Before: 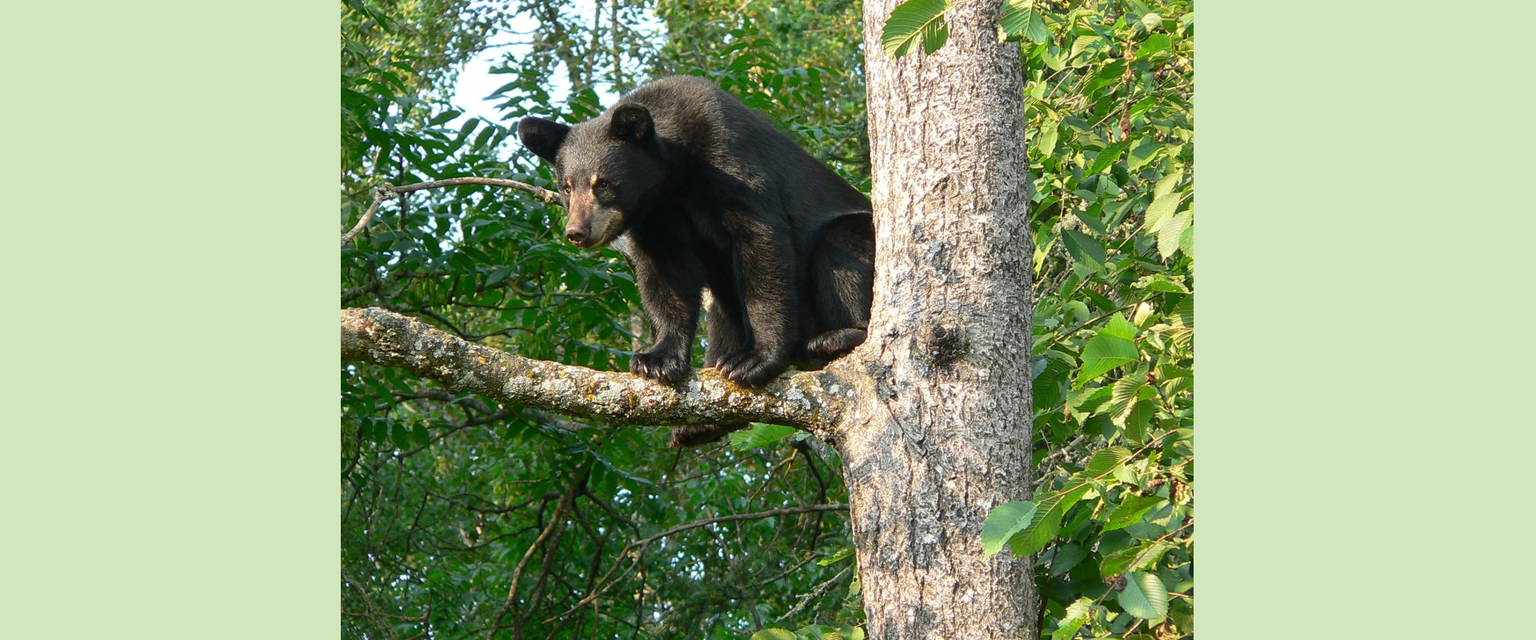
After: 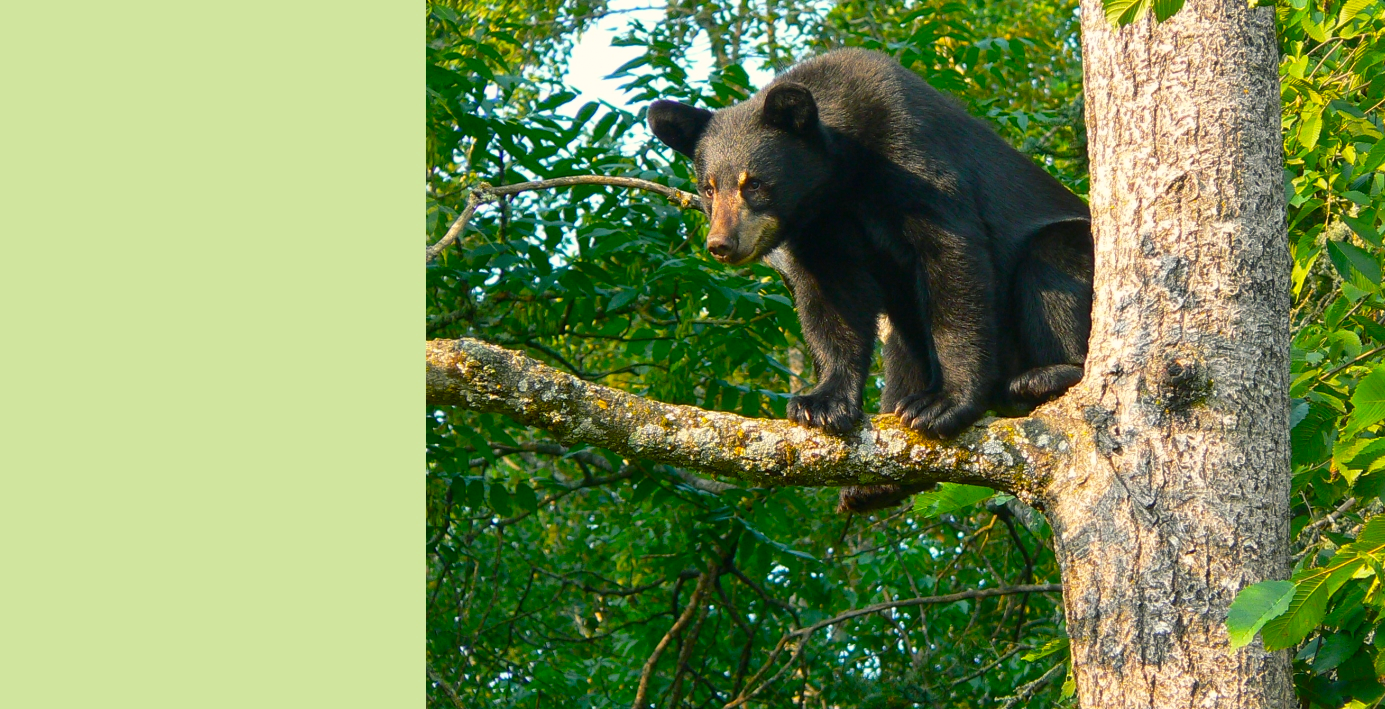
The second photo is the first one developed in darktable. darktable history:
exposure: compensate highlight preservation false
crop: top 5.804%, right 27.846%, bottom 5.506%
color balance rgb: shadows lift › chroma 2.037%, shadows lift › hue 215.93°, highlights gain › chroma 2.026%, highlights gain › hue 74.16°, linear chroma grading › global chroma 8.713%, perceptual saturation grading › global saturation 30.771%, global vibrance 20.4%
